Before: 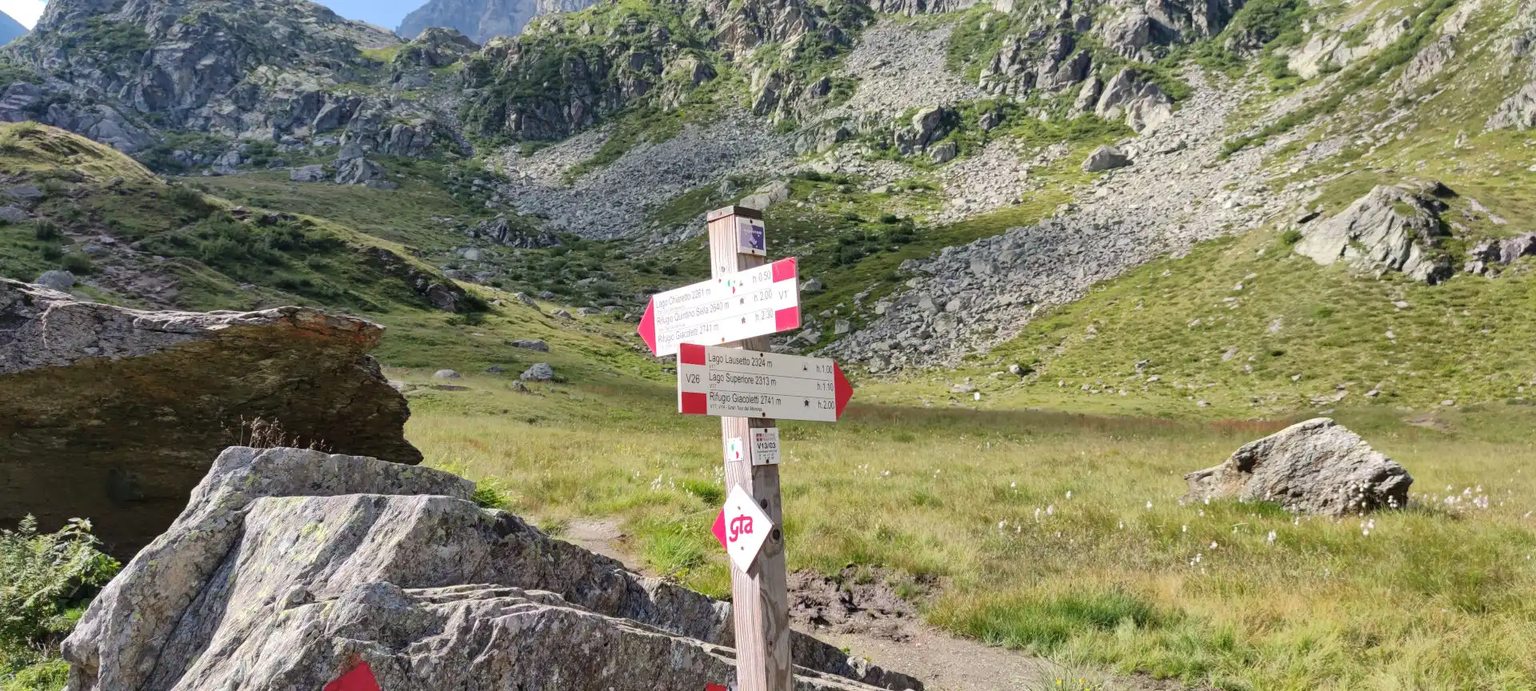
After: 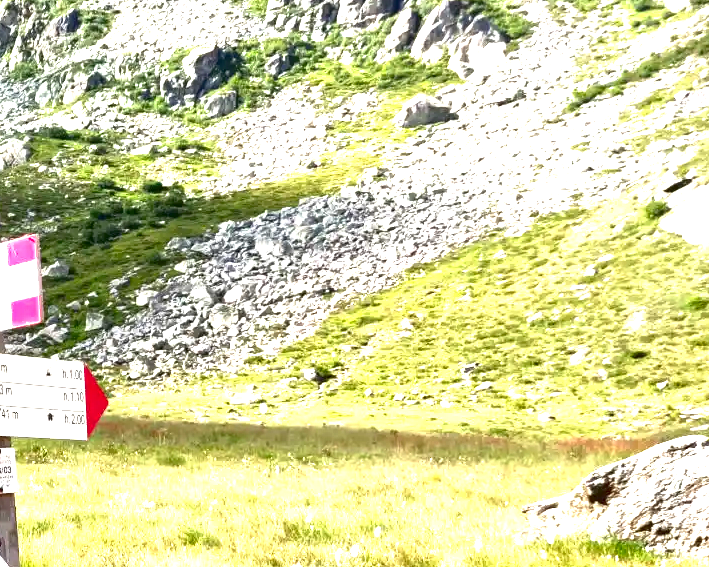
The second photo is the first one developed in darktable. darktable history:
contrast brightness saturation: contrast 0.1, brightness -0.26, saturation 0.14
exposure: black level correction 0.001, exposure 2 EV, compensate highlight preservation false
tone equalizer: -8 EV 0.25 EV, -7 EV 0.417 EV, -6 EV 0.417 EV, -5 EV 0.25 EV, -3 EV -0.25 EV, -2 EV -0.417 EV, -1 EV -0.417 EV, +0 EV -0.25 EV, edges refinement/feathering 500, mask exposure compensation -1.57 EV, preserve details guided filter
crop and rotate: left 49.936%, top 10.094%, right 13.136%, bottom 24.256%
